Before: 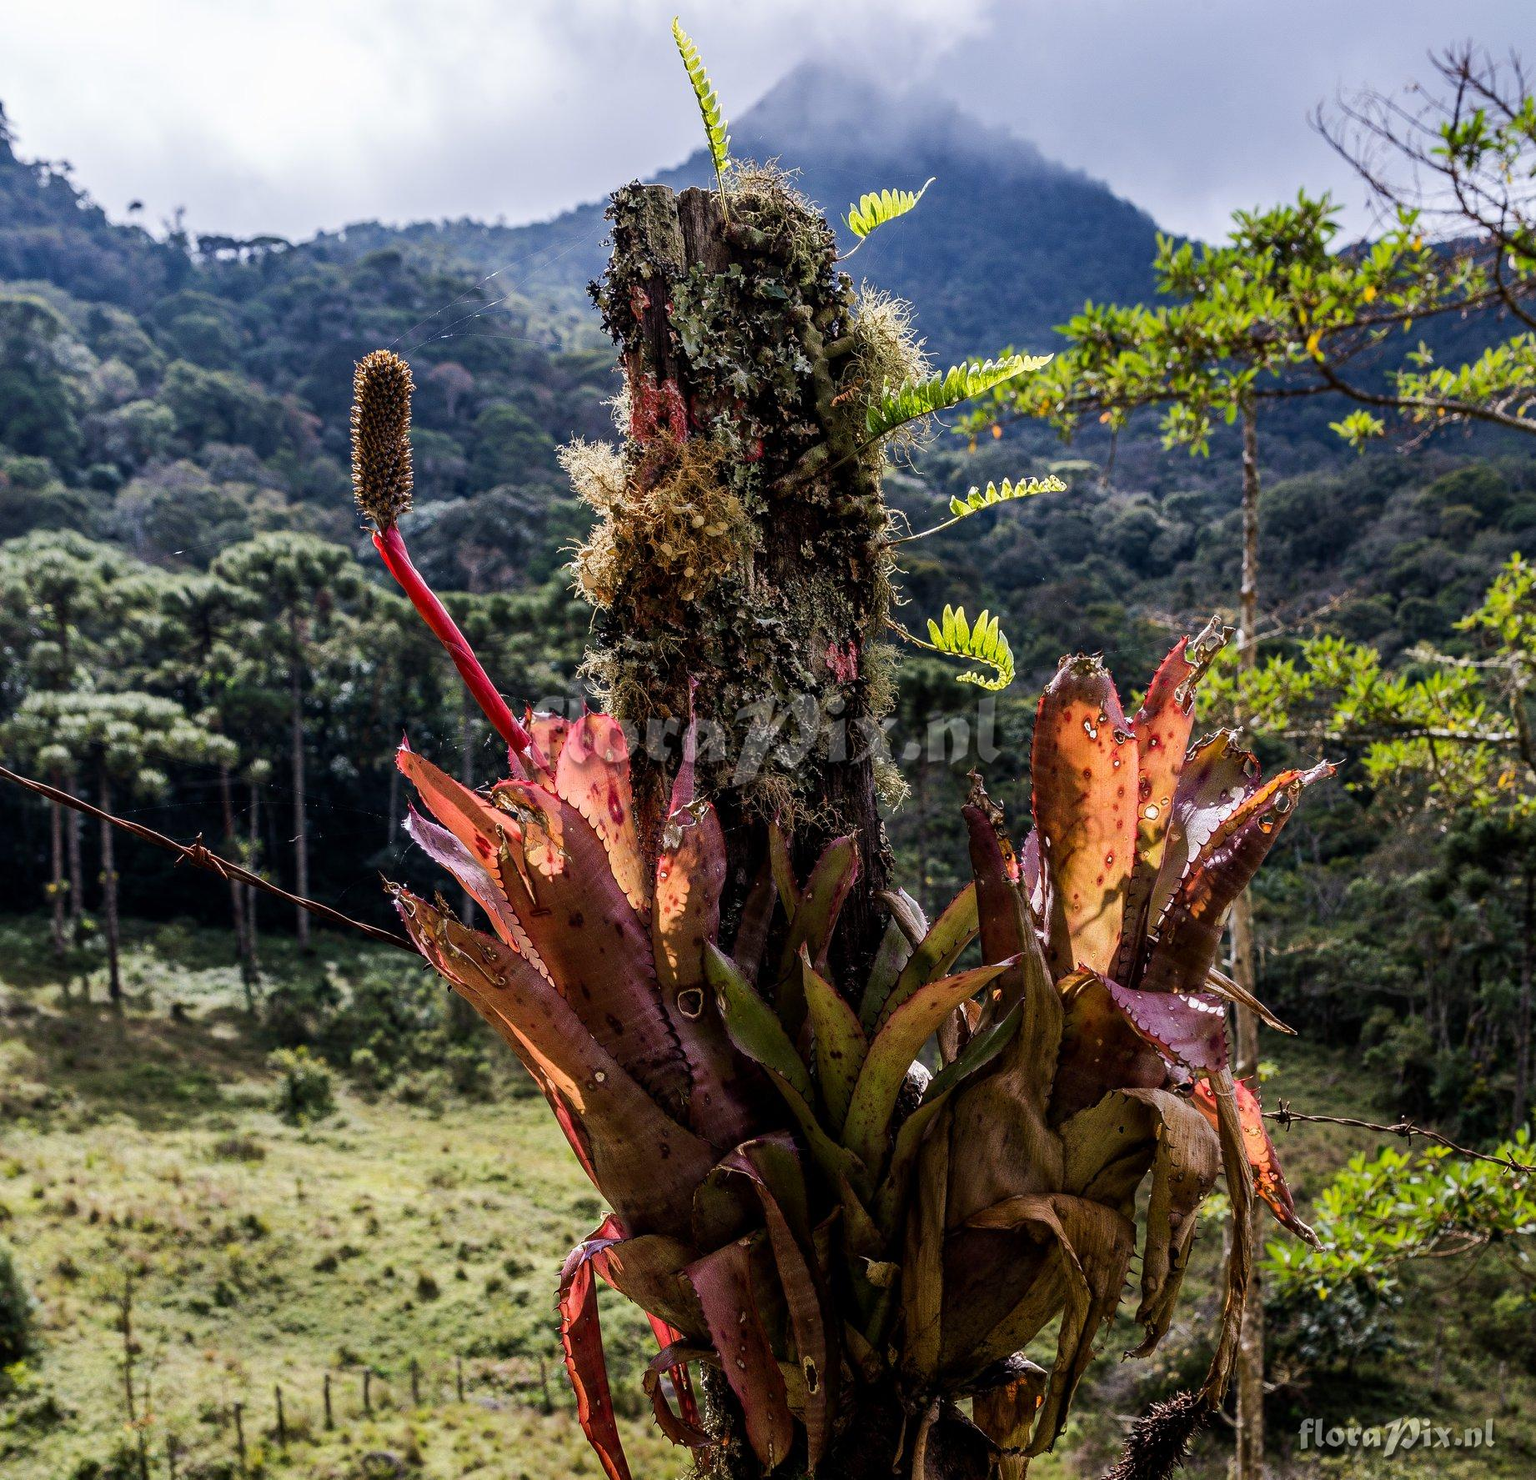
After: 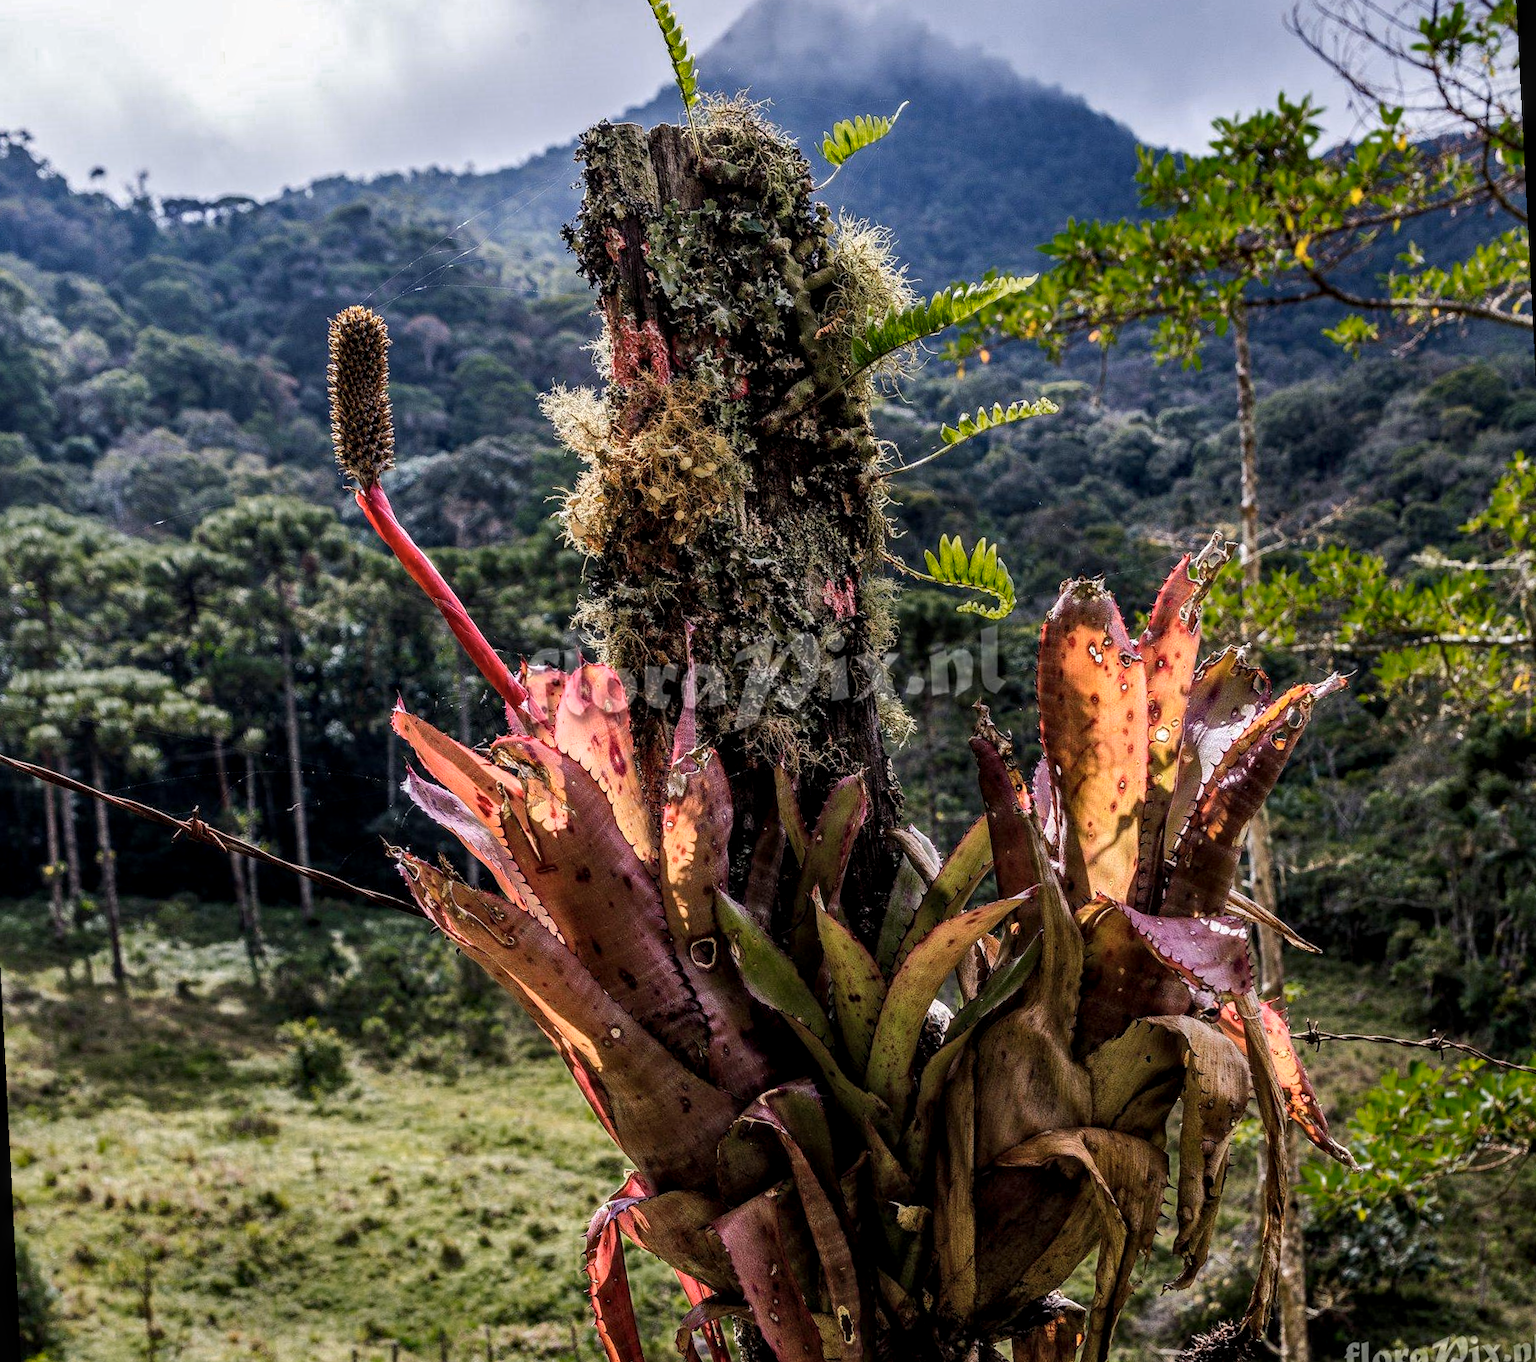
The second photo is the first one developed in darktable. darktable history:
rotate and perspective: rotation -3°, crop left 0.031, crop right 0.968, crop top 0.07, crop bottom 0.93
local contrast: on, module defaults
color zones: curves: ch0 [(0.25, 0.5) (0.347, 0.092) (0.75, 0.5)]; ch1 [(0.25, 0.5) (0.33, 0.51) (0.75, 0.5)]
shadows and highlights: shadows 32.83, highlights -47.7, soften with gaussian
